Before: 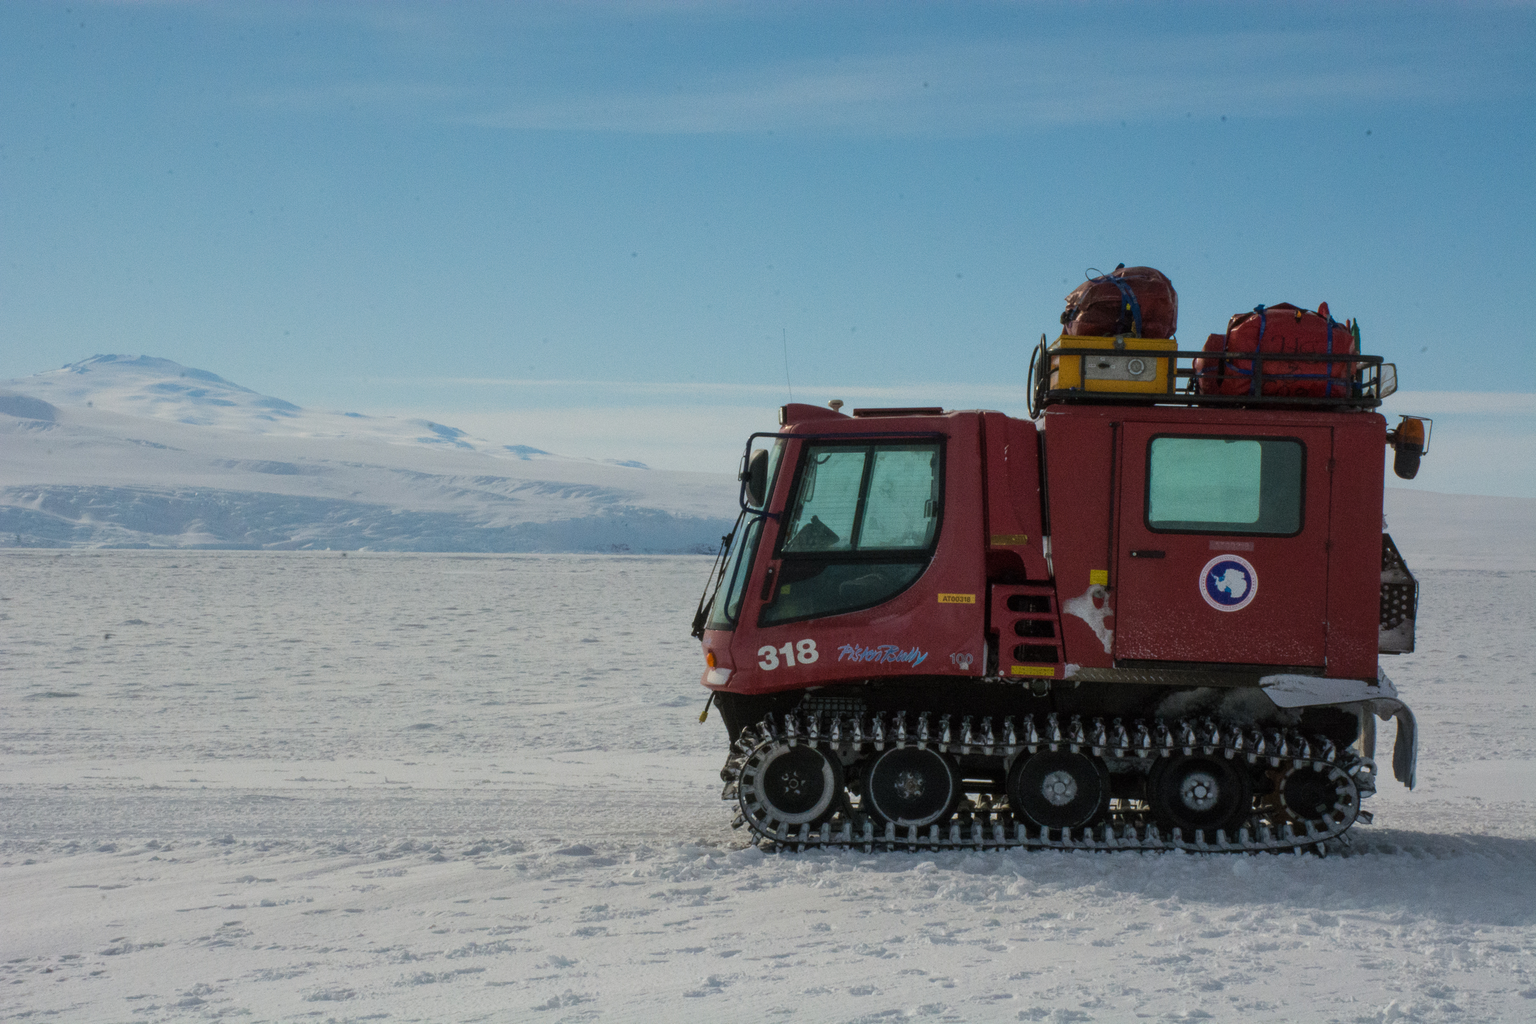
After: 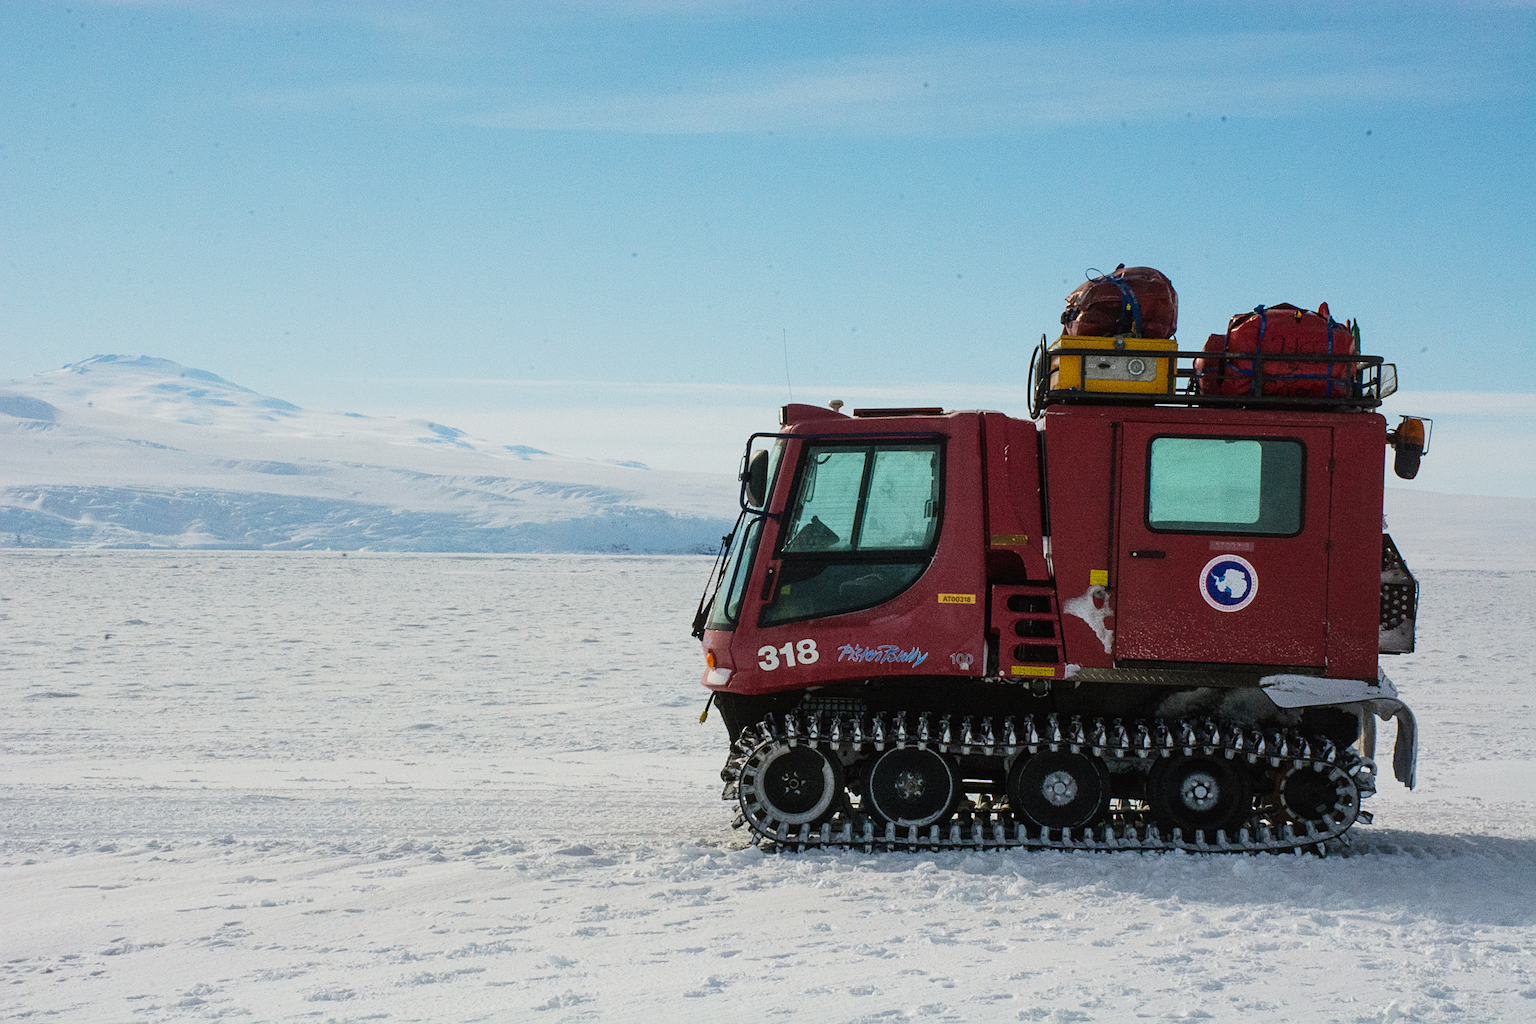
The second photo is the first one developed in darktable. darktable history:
exposure: exposure 0.208 EV, compensate highlight preservation false
tone curve: curves: ch0 [(0, 0) (0.003, 0.014) (0.011, 0.019) (0.025, 0.026) (0.044, 0.037) (0.069, 0.053) (0.1, 0.083) (0.136, 0.121) (0.177, 0.163) (0.224, 0.22) (0.277, 0.281) (0.335, 0.354) (0.399, 0.436) (0.468, 0.526) (0.543, 0.612) (0.623, 0.706) (0.709, 0.79) (0.801, 0.858) (0.898, 0.925) (1, 1)], preserve colors none
sharpen: on, module defaults
